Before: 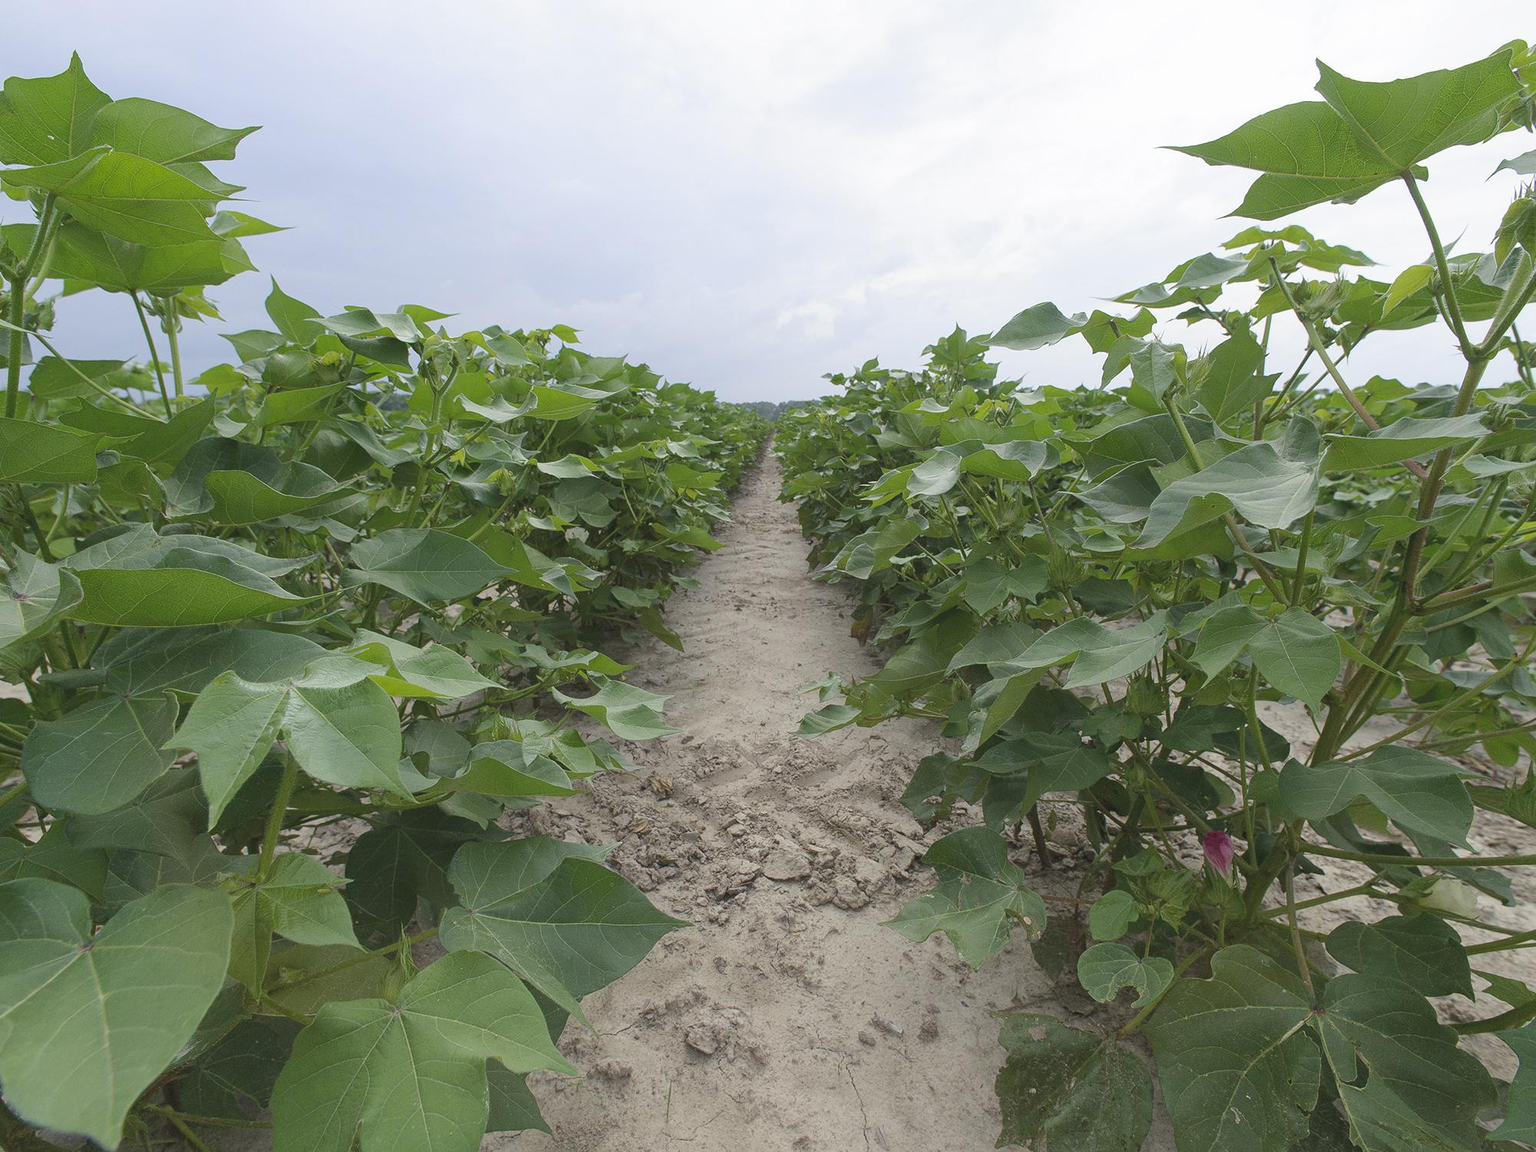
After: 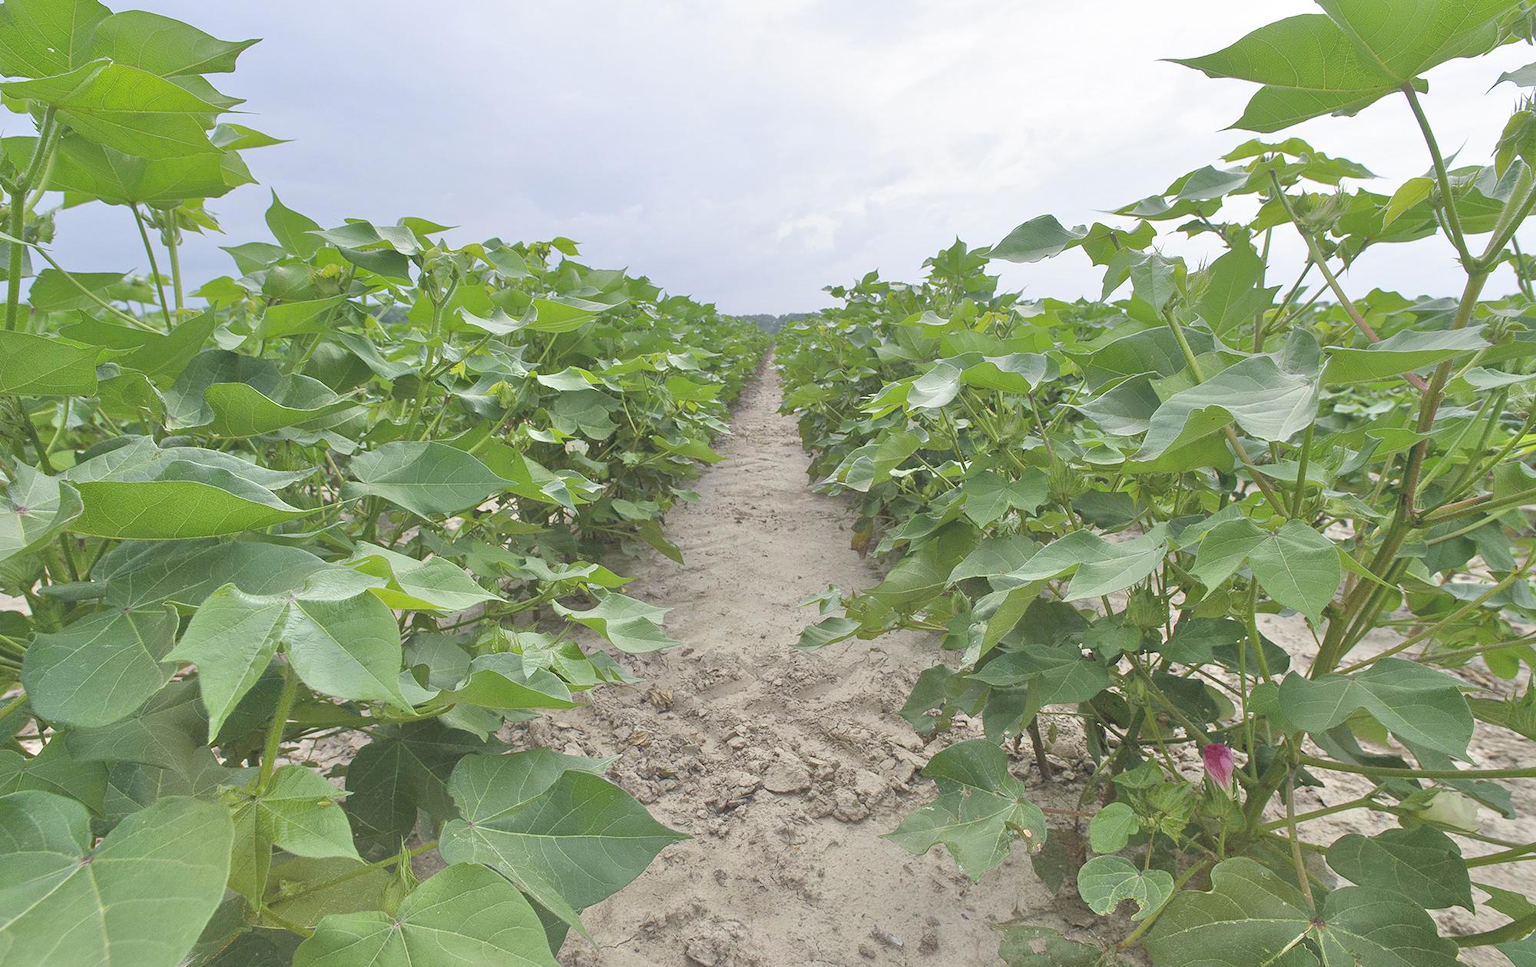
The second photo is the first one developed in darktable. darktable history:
tone equalizer: -7 EV 0.15 EV, -6 EV 0.6 EV, -5 EV 1.15 EV, -4 EV 1.33 EV, -3 EV 1.15 EV, -2 EV 0.6 EV, -1 EV 0.15 EV, mask exposure compensation -0.5 EV
crop: top 7.625%, bottom 8.027%
